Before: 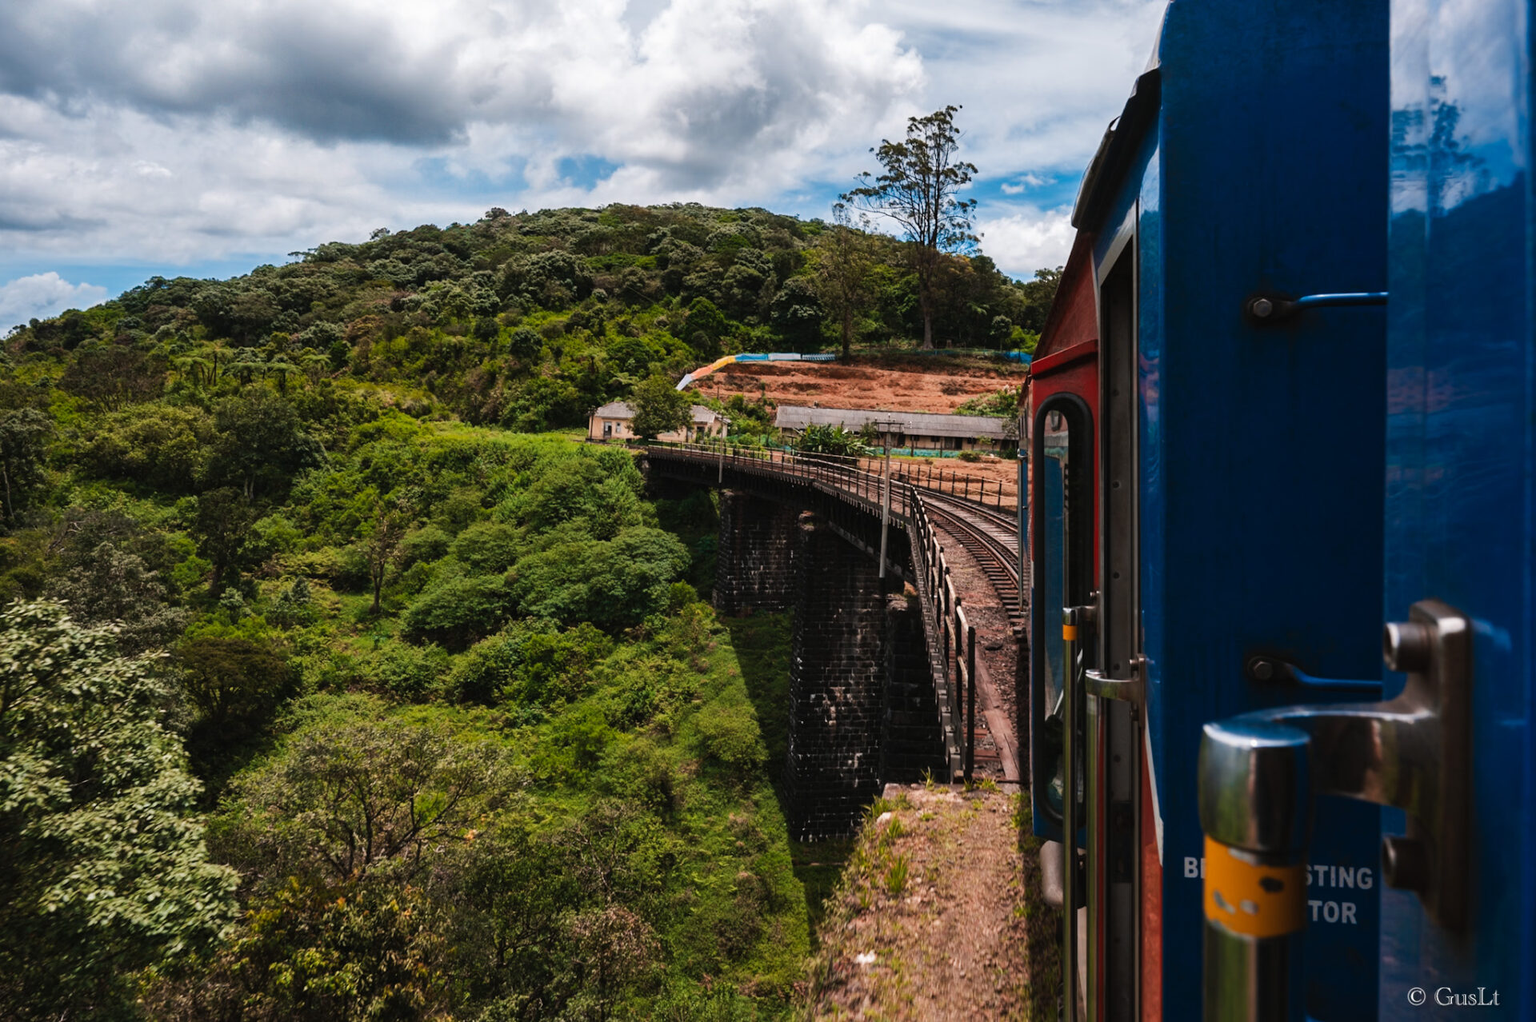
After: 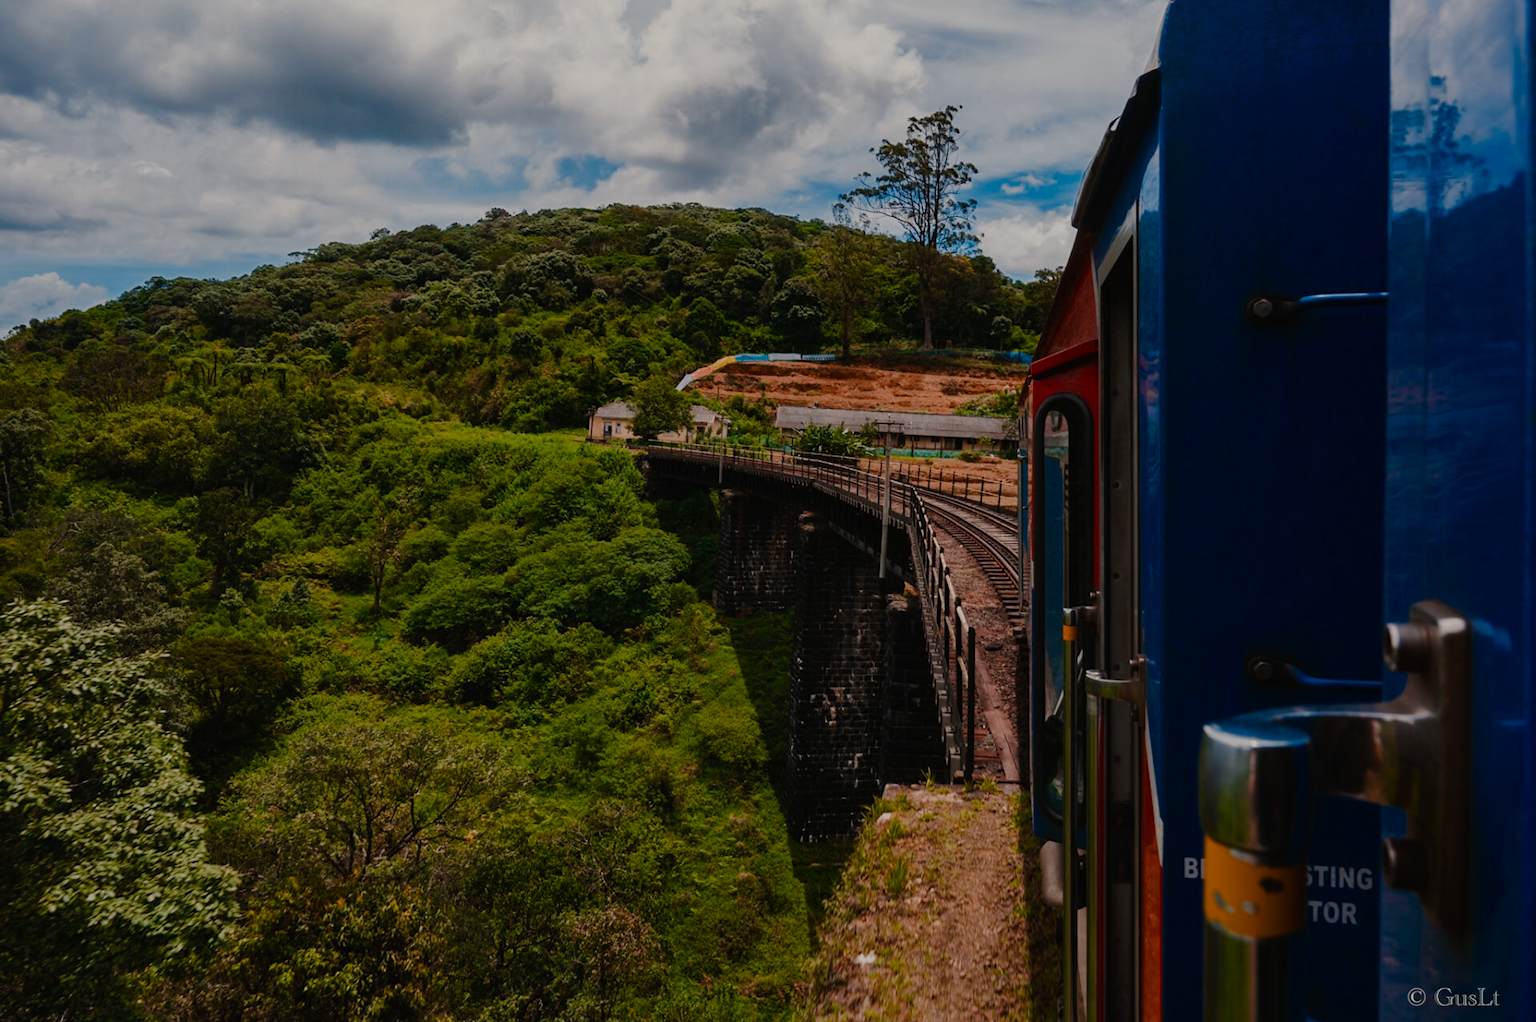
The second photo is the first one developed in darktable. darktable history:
color balance rgb: highlights gain › chroma 2.024%, highlights gain › hue 73.82°, perceptual saturation grading › global saturation 25.778%, perceptual saturation grading › highlights -50.305%, perceptual saturation grading › shadows 31.16%
exposure: exposure -0.941 EV, compensate highlight preservation false
